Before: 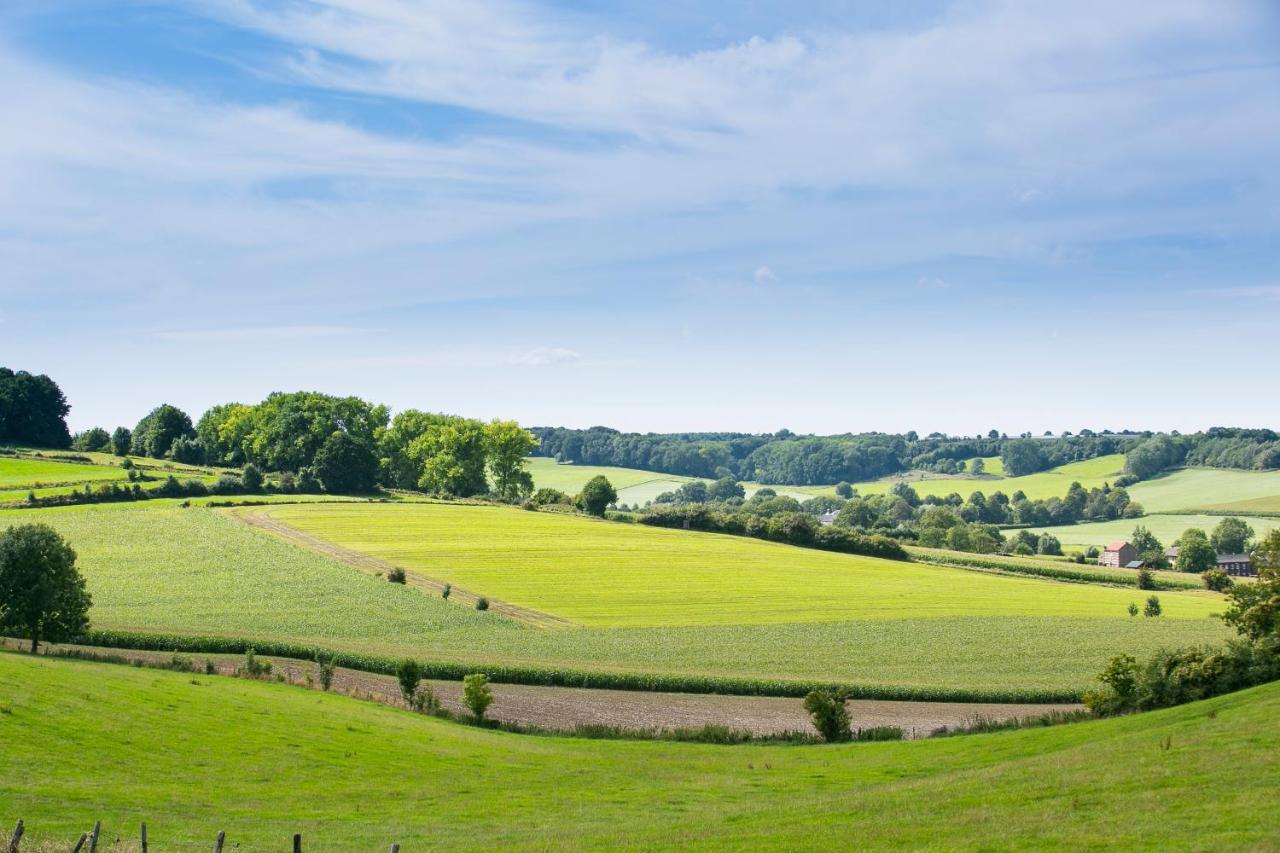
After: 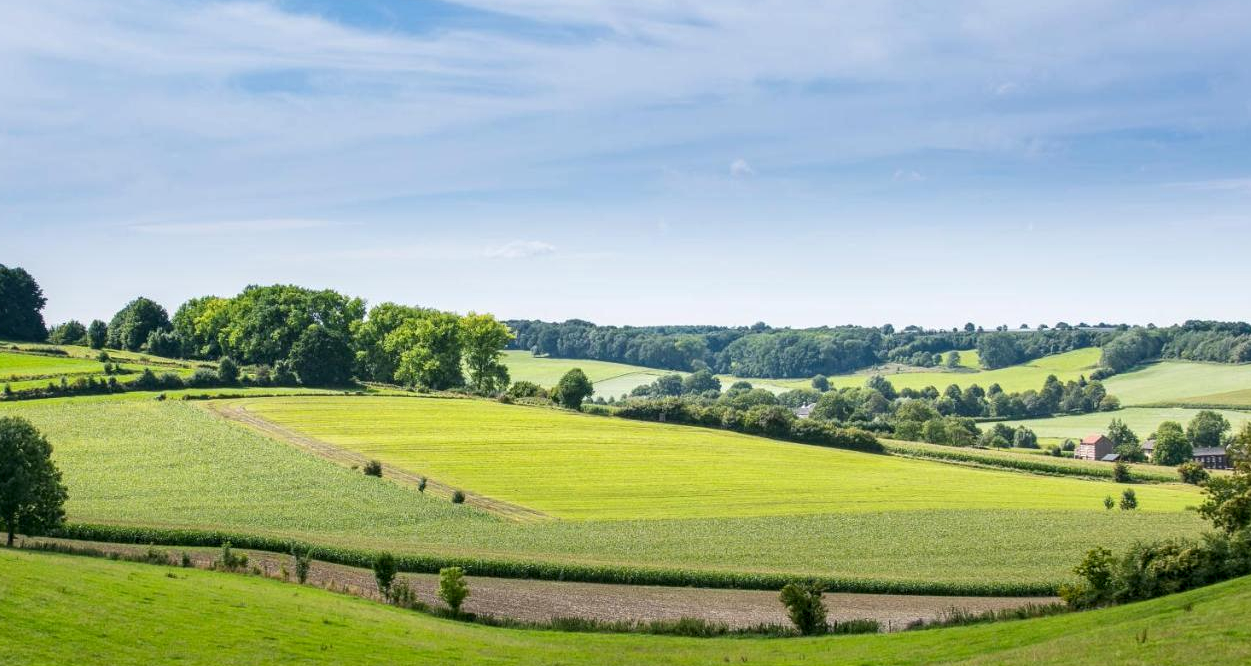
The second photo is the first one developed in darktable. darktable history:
local contrast: on, module defaults
crop and rotate: left 1.94%, top 12.704%, right 0.263%, bottom 9.201%
